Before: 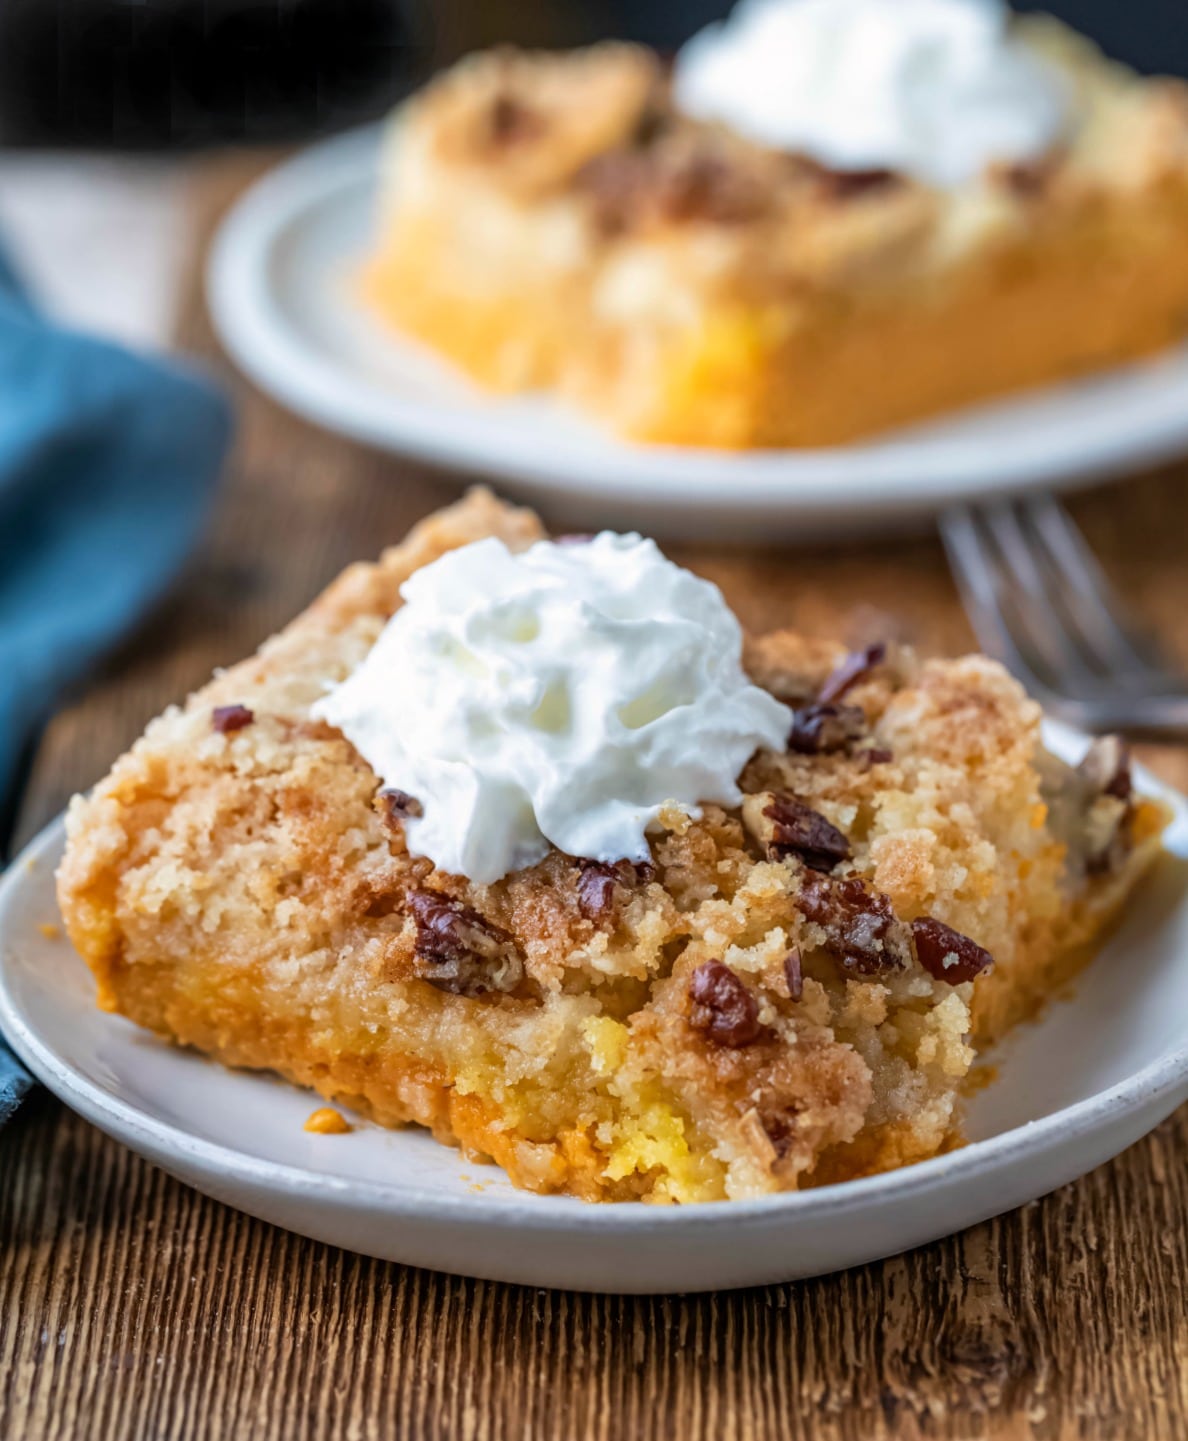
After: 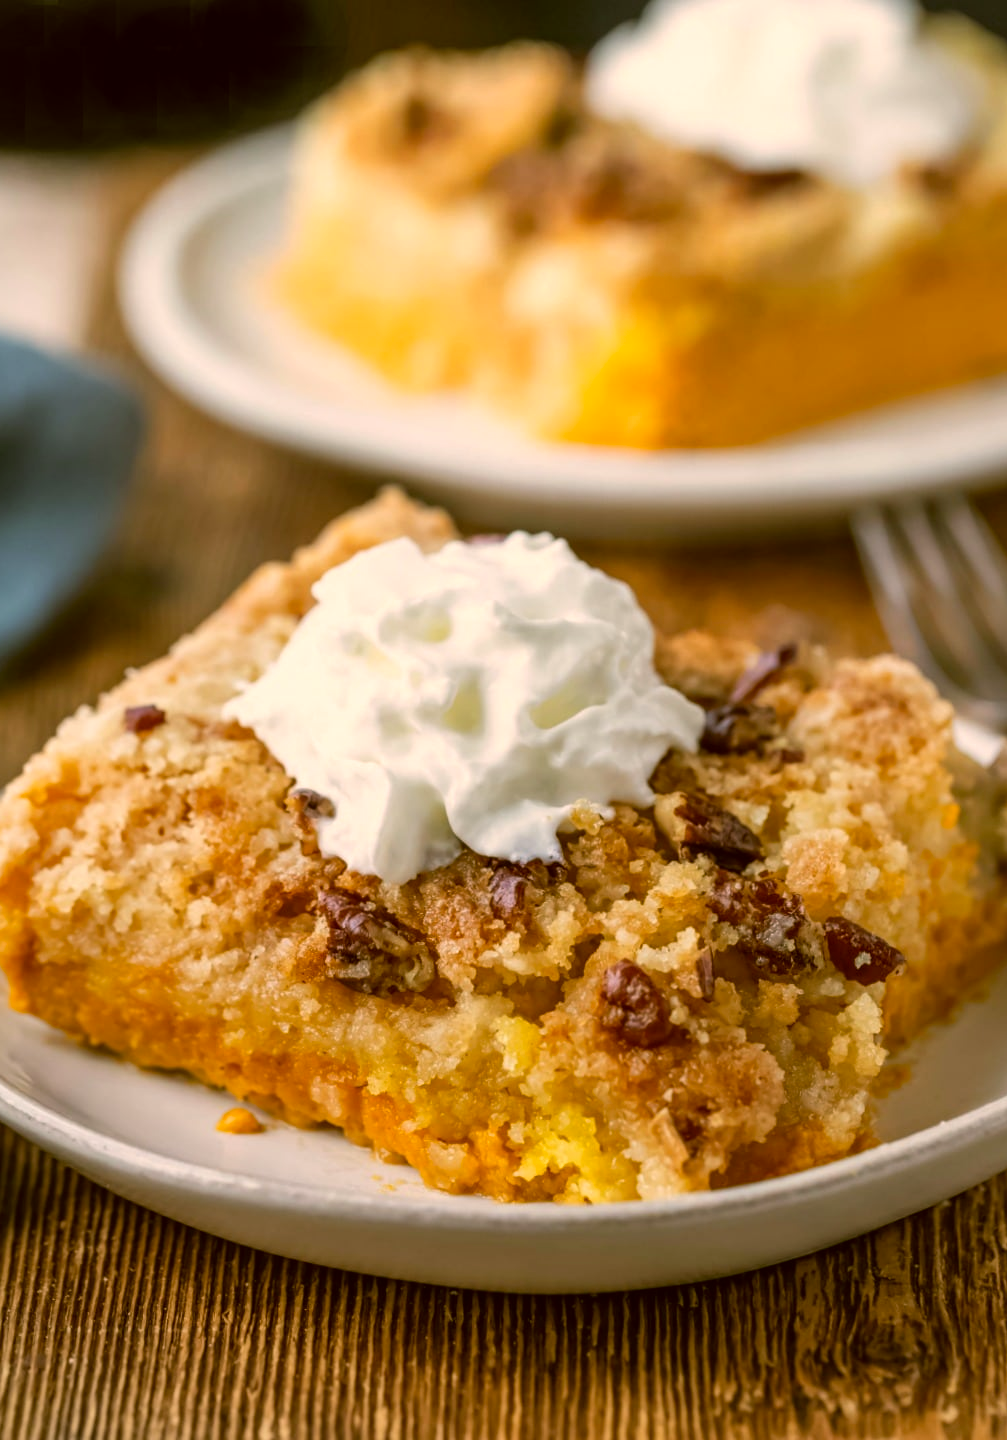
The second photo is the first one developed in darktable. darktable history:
crop: left 7.417%, right 7.786%
color correction: highlights a* 8.66, highlights b* 15.72, shadows a* -0.415, shadows b* 26.75
